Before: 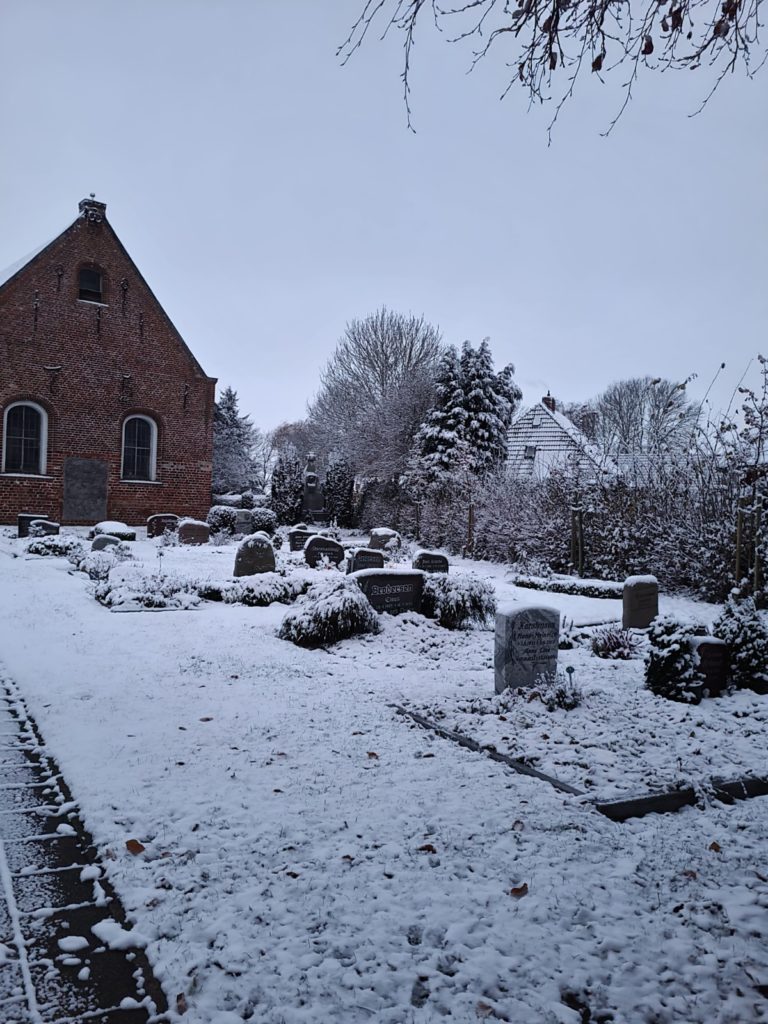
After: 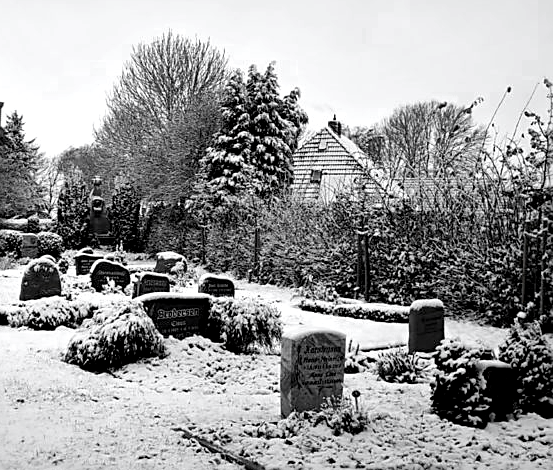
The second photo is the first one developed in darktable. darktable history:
crop and rotate: left 27.938%, top 27.046%, bottom 27.046%
sharpen: on, module defaults
exposure: black level correction 0.007, exposure 0.093 EV, compensate highlight preservation false
color zones: curves: ch0 [(0, 0.613) (0.01, 0.613) (0.245, 0.448) (0.498, 0.529) (0.642, 0.665) (0.879, 0.777) (0.99, 0.613)]; ch1 [(0, 0.035) (0.121, 0.189) (0.259, 0.197) (0.415, 0.061) (0.589, 0.022) (0.732, 0.022) (0.857, 0.026) (0.991, 0.053)]
